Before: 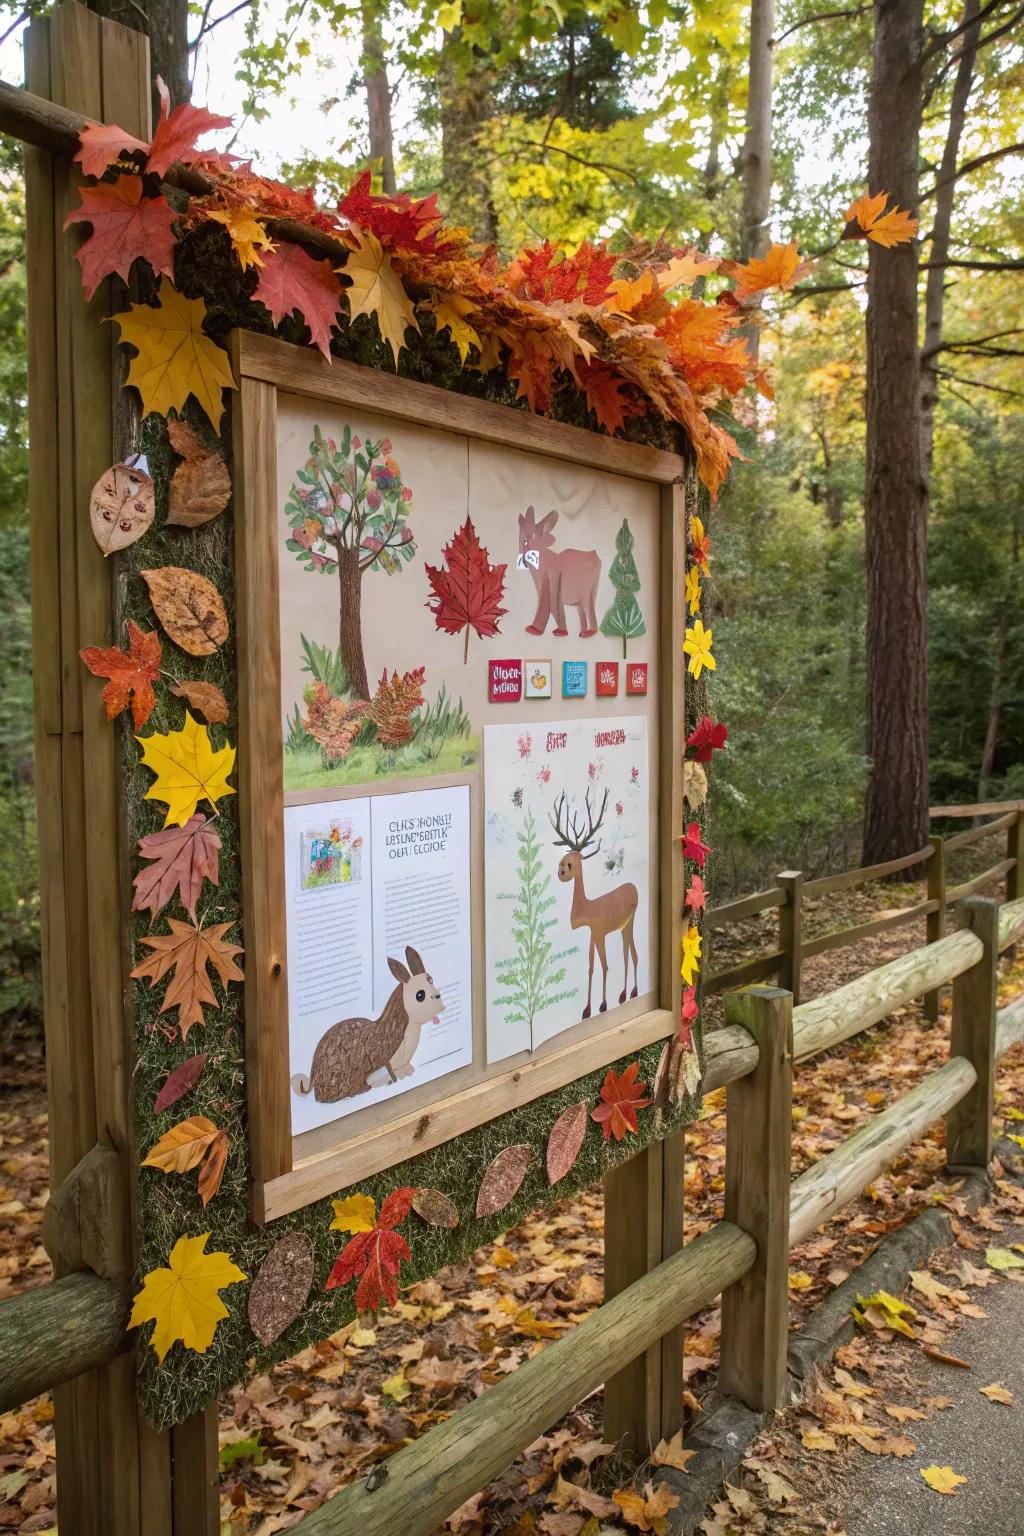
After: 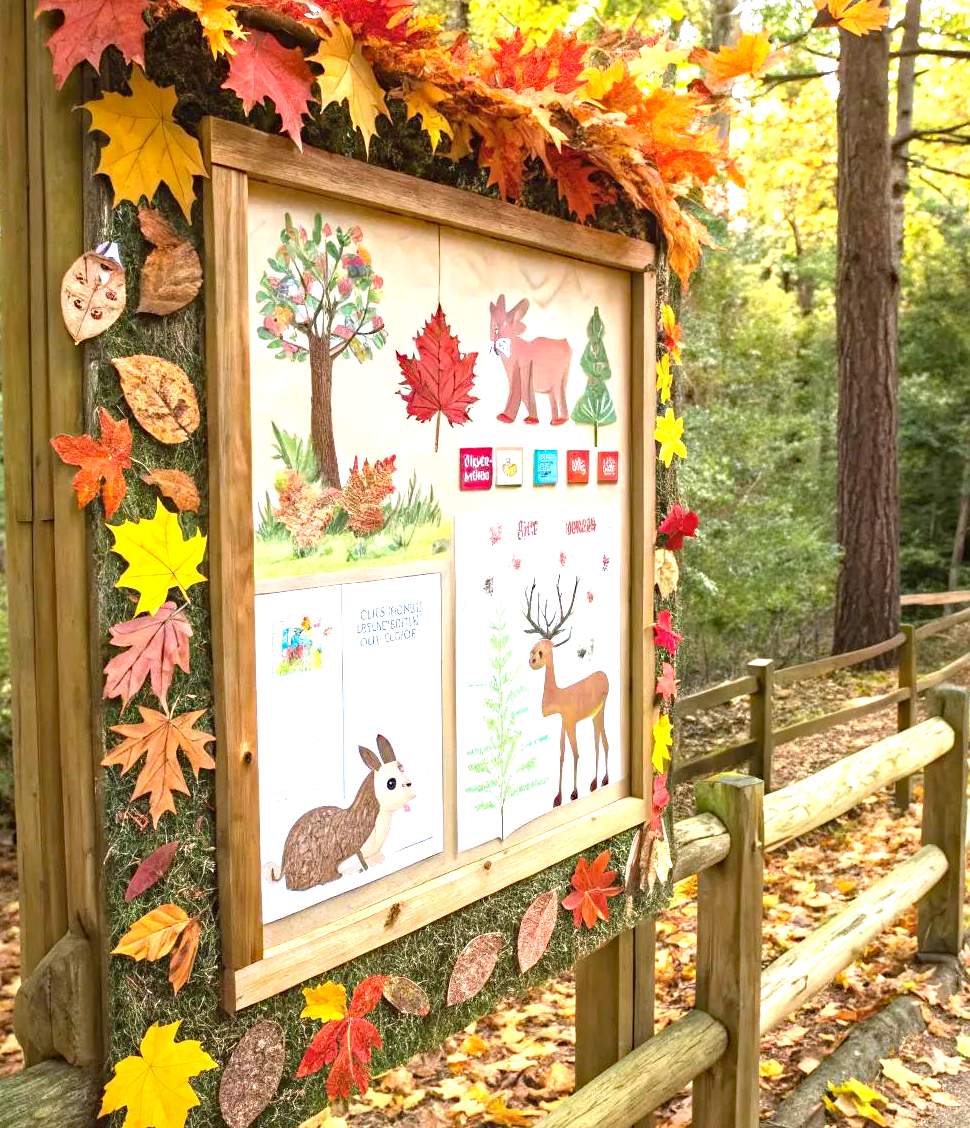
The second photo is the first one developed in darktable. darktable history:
exposure: black level correction 0, exposure 1.401 EV, compensate highlight preservation false
crop and rotate: left 2.849%, top 13.844%, right 2.338%, bottom 12.659%
haze removal: strength 0.304, distance 0.252, adaptive false
